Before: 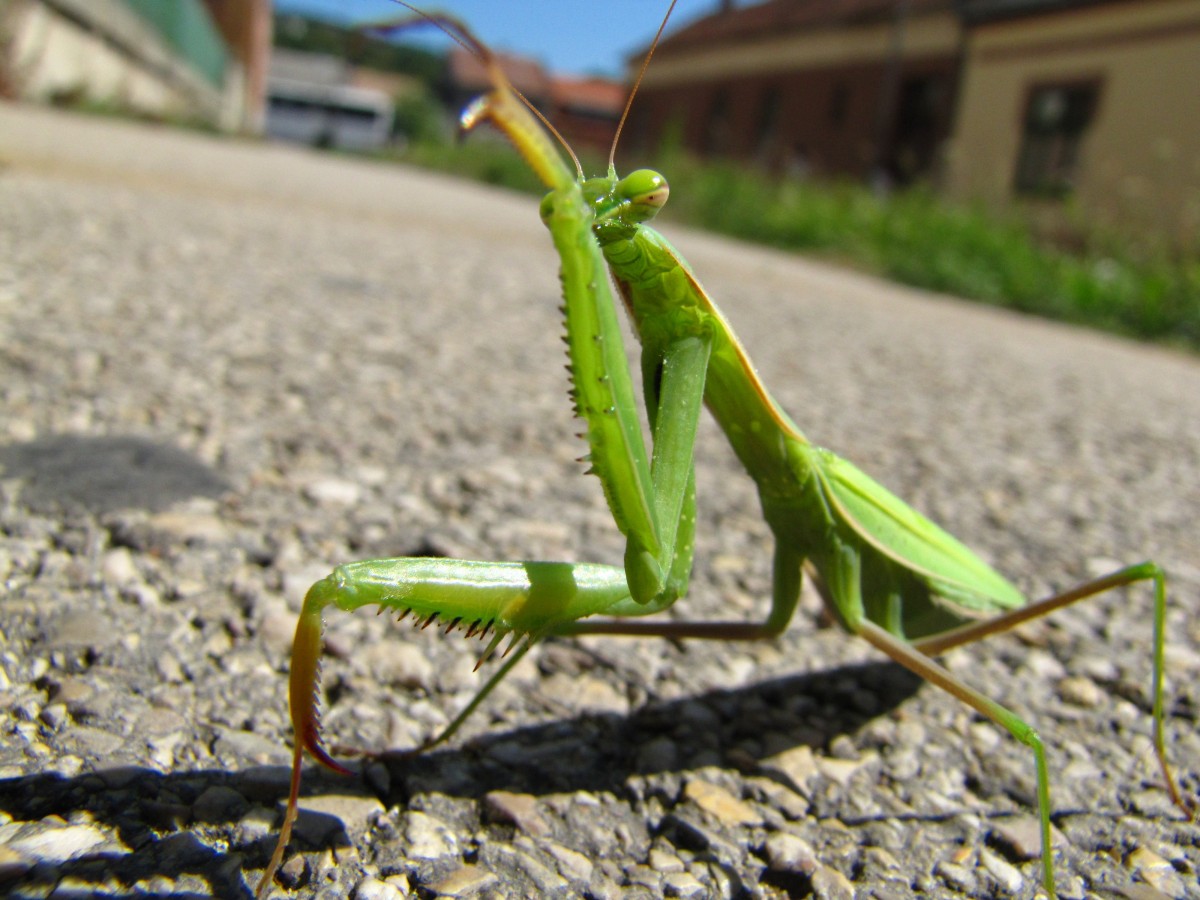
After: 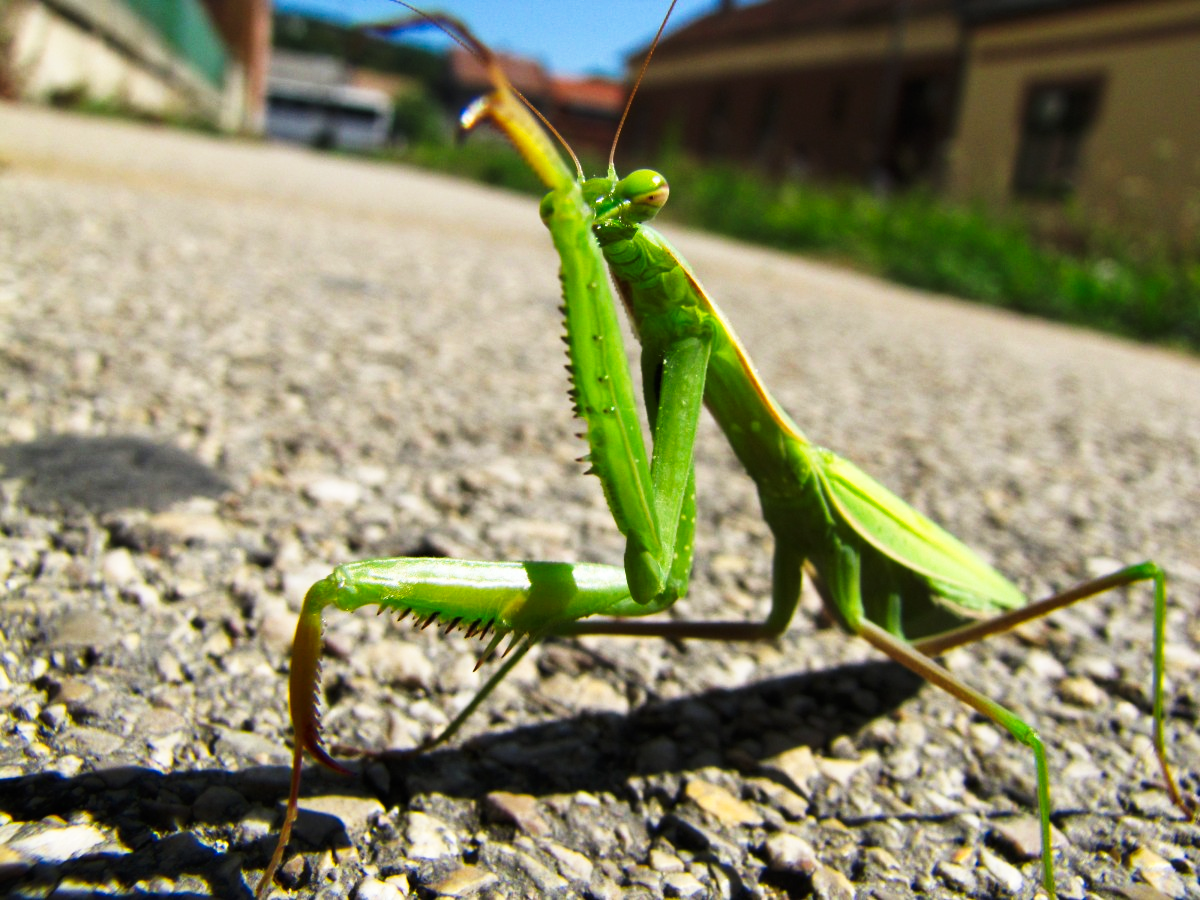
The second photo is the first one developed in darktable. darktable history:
tone curve: curves: ch0 [(0, 0) (0.004, 0.001) (0.133, 0.078) (0.325, 0.241) (0.832, 0.917) (1, 1)], preserve colors none
